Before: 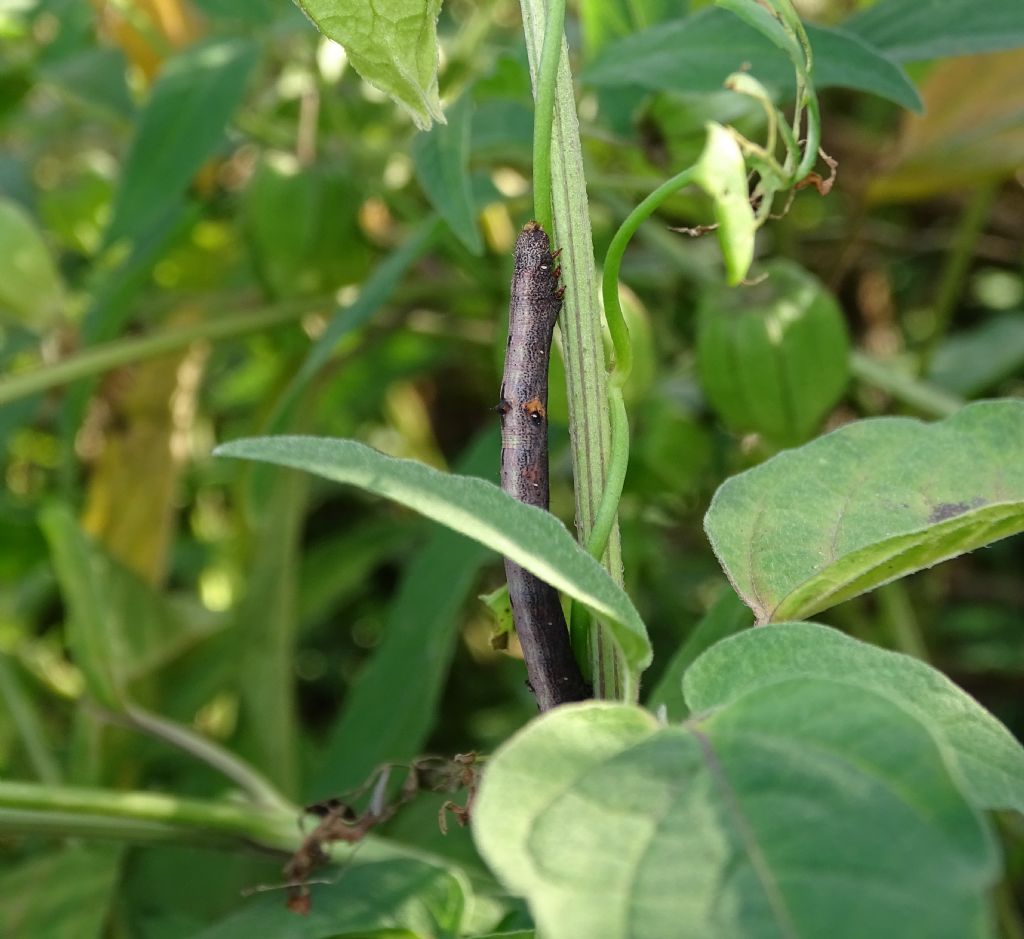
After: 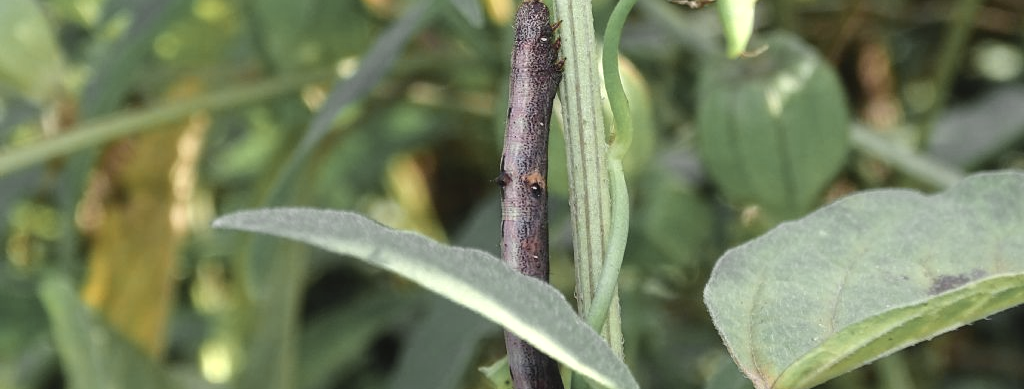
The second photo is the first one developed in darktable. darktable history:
crop and rotate: top 24.287%, bottom 34.228%
exposure: exposure 0.202 EV, compensate highlight preservation false
contrast brightness saturation: contrast -0.063, saturation -0.405
color zones: curves: ch0 [(0.257, 0.558) (0.75, 0.565)]; ch1 [(0.004, 0.857) (0.14, 0.416) (0.257, 0.695) (0.442, 0.032) (0.736, 0.266) (0.891, 0.741)]; ch2 [(0, 0.623) (0.112, 0.436) (0.271, 0.474) (0.516, 0.64) (0.743, 0.286)]
